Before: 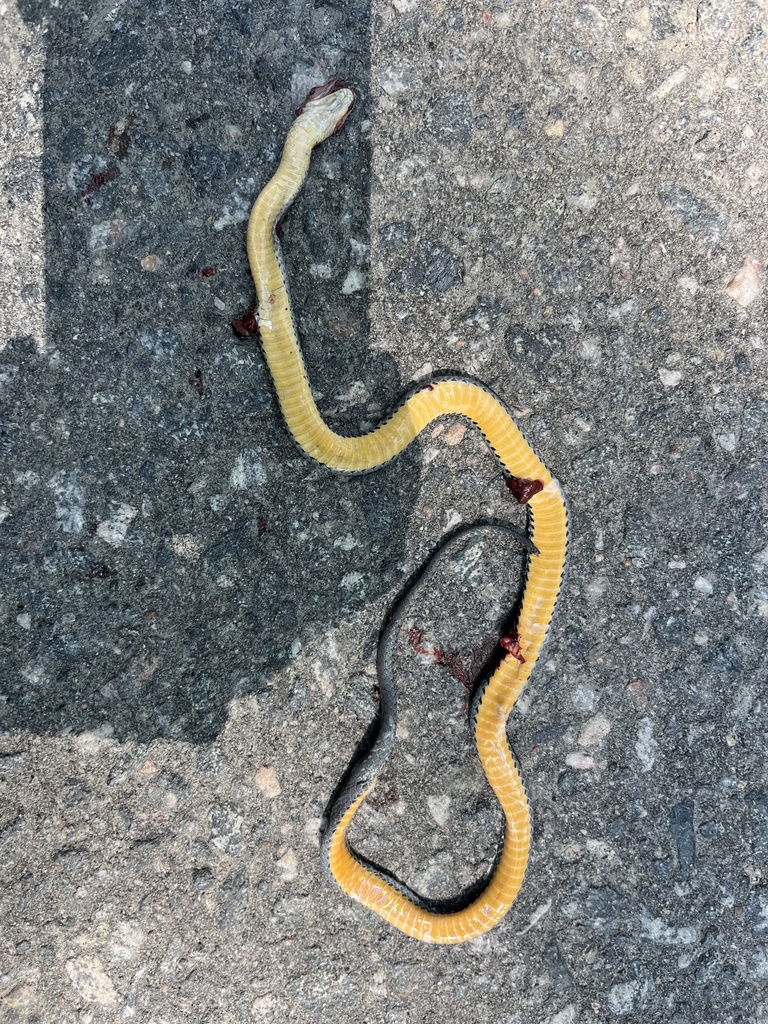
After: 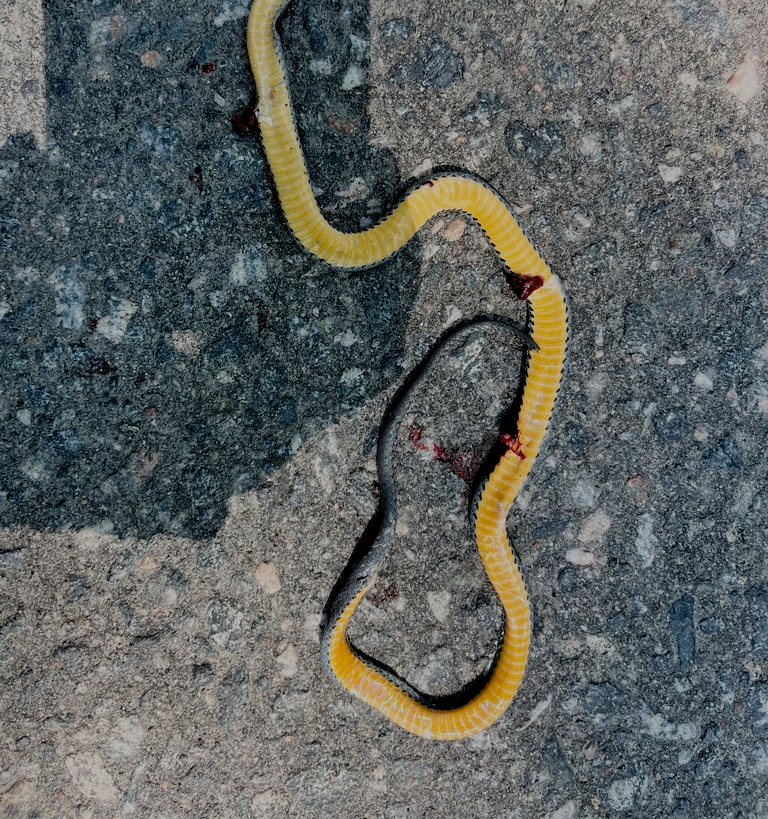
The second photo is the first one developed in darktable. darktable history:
crop and rotate: top 19.998%
filmic rgb: middle gray luminance 29%, black relative exposure -10.3 EV, white relative exposure 5.5 EV, threshold 6 EV, target black luminance 0%, hardness 3.95, latitude 2.04%, contrast 1.132, highlights saturation mix 5%, shadows ↔ highlights balance 15.11%, add noise in highlights 0, preserve chrominance no, color science v3 (2019), use custom middle-gray values true, iterations of high-quality reconstruction 0, contrast in highlights soft, enable highlight reconstruction true
shadows and highlights: on, module defaults
